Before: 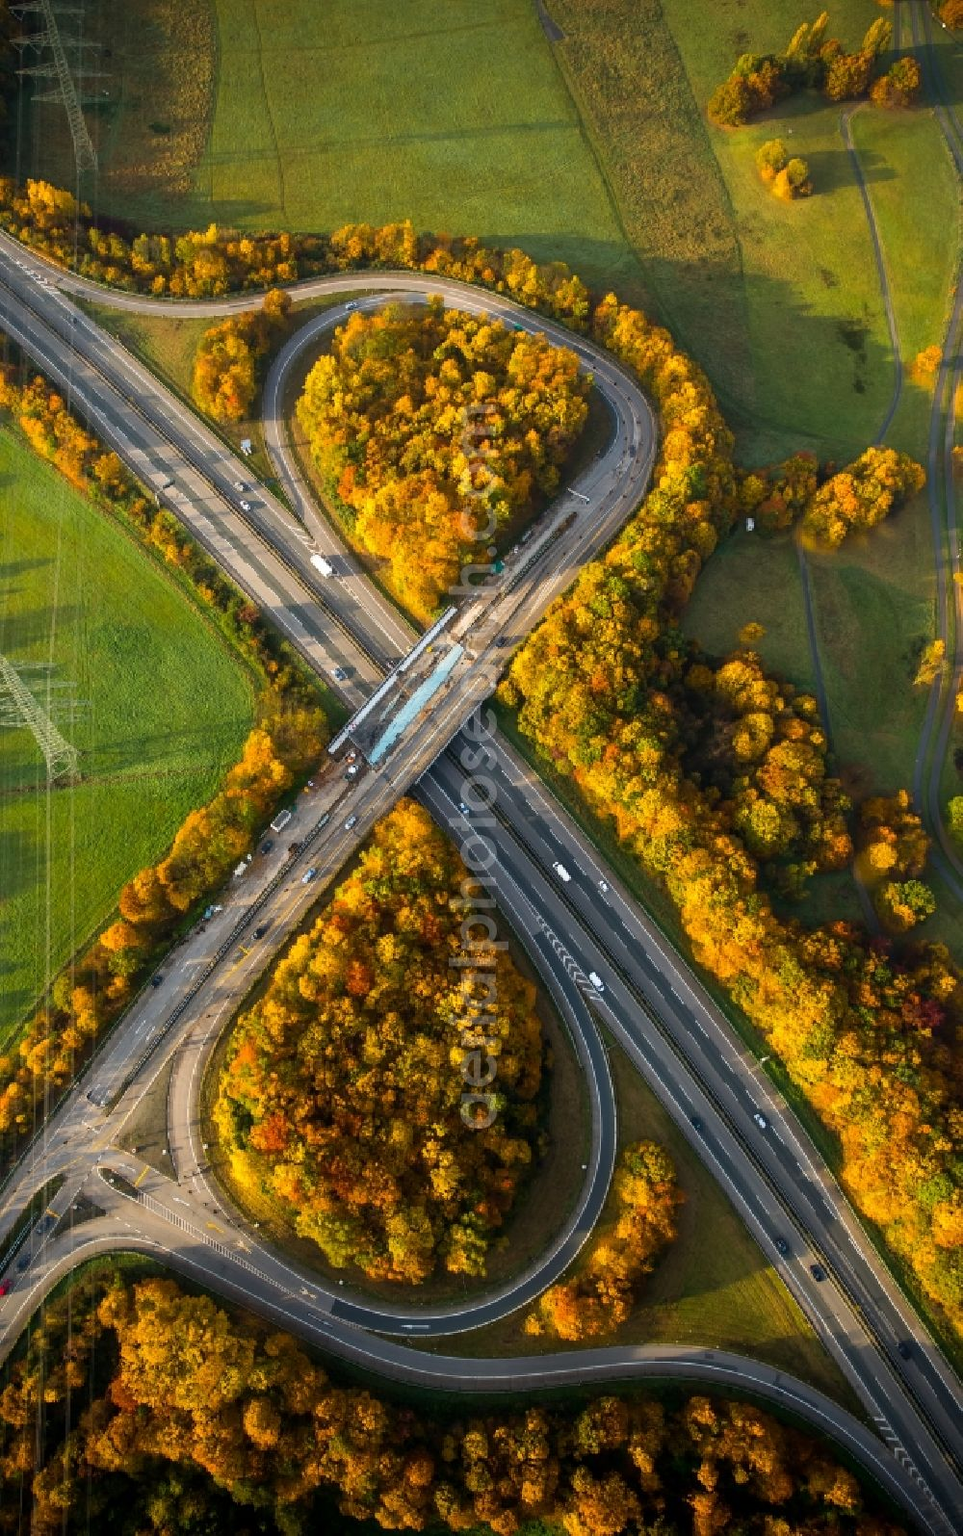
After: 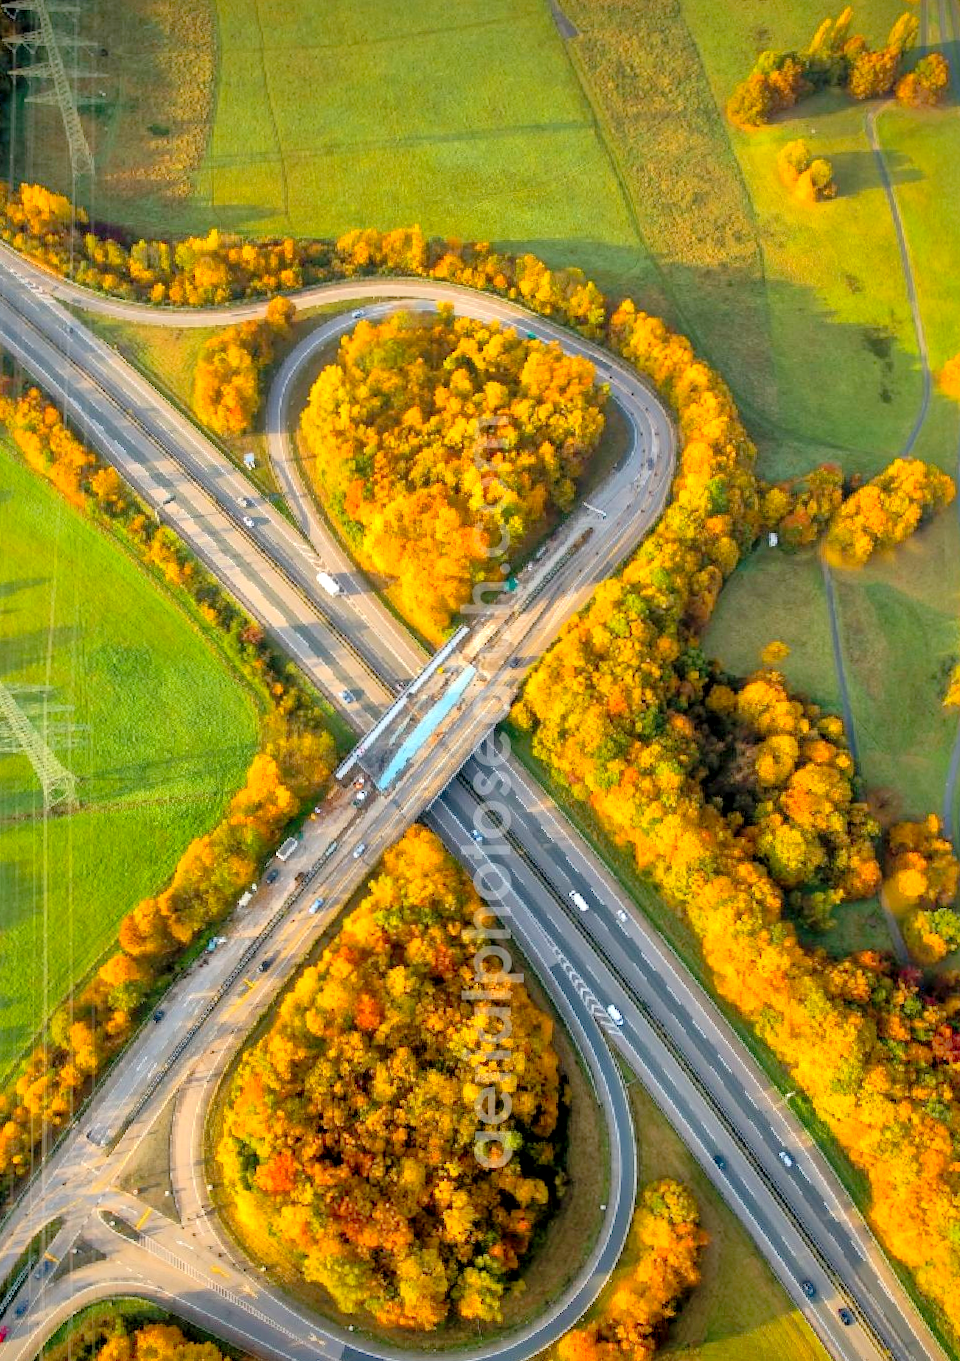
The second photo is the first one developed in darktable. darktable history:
shadows and highlights: on, module defaults
global tonemap: drago (0.7, 100)
contrast brightness saturation: brightness -0.02, saturation 0.35
exposure: black level correction 0.005, exposure 0.286 EV, compensate highlight preservation false
crop and rotate: angle 0.2°, left 0.275%, right 3.127%, bottom 14.18%
local contrast: mode bilateral grid, contrast 20, coarseness 50, detail 120%, midtone range 0.2
